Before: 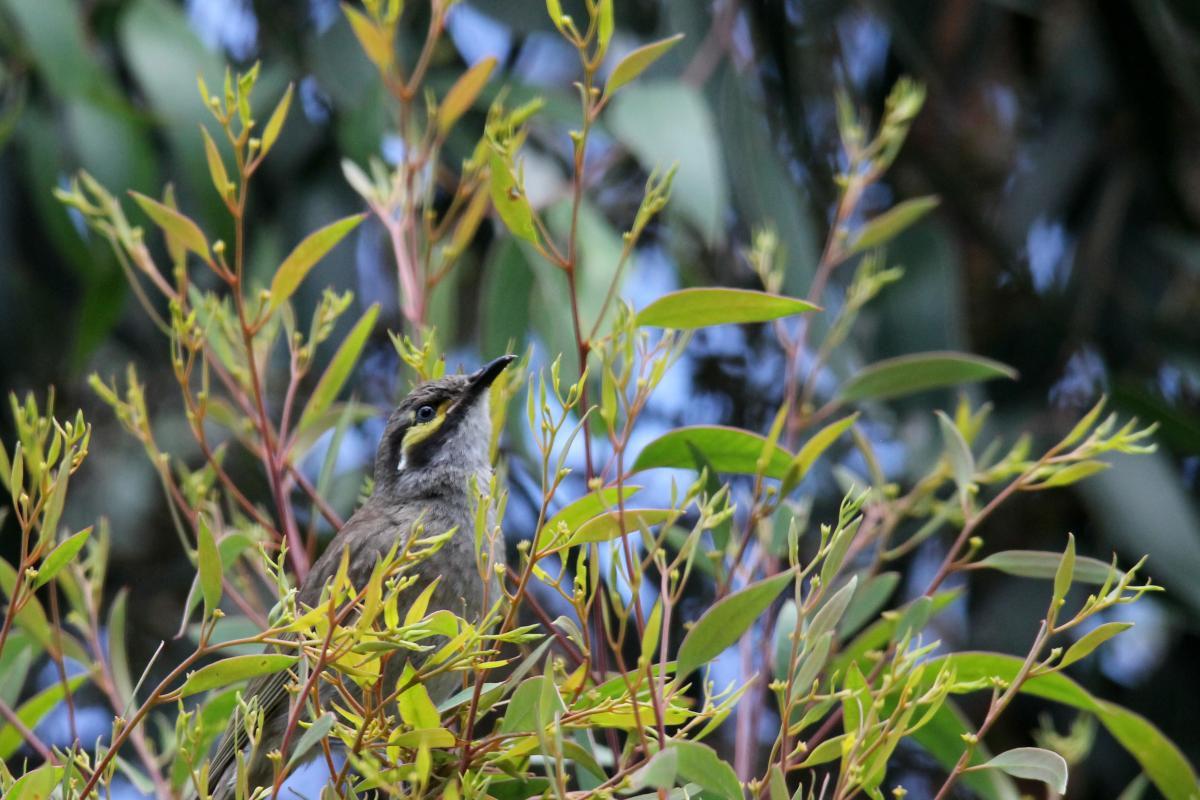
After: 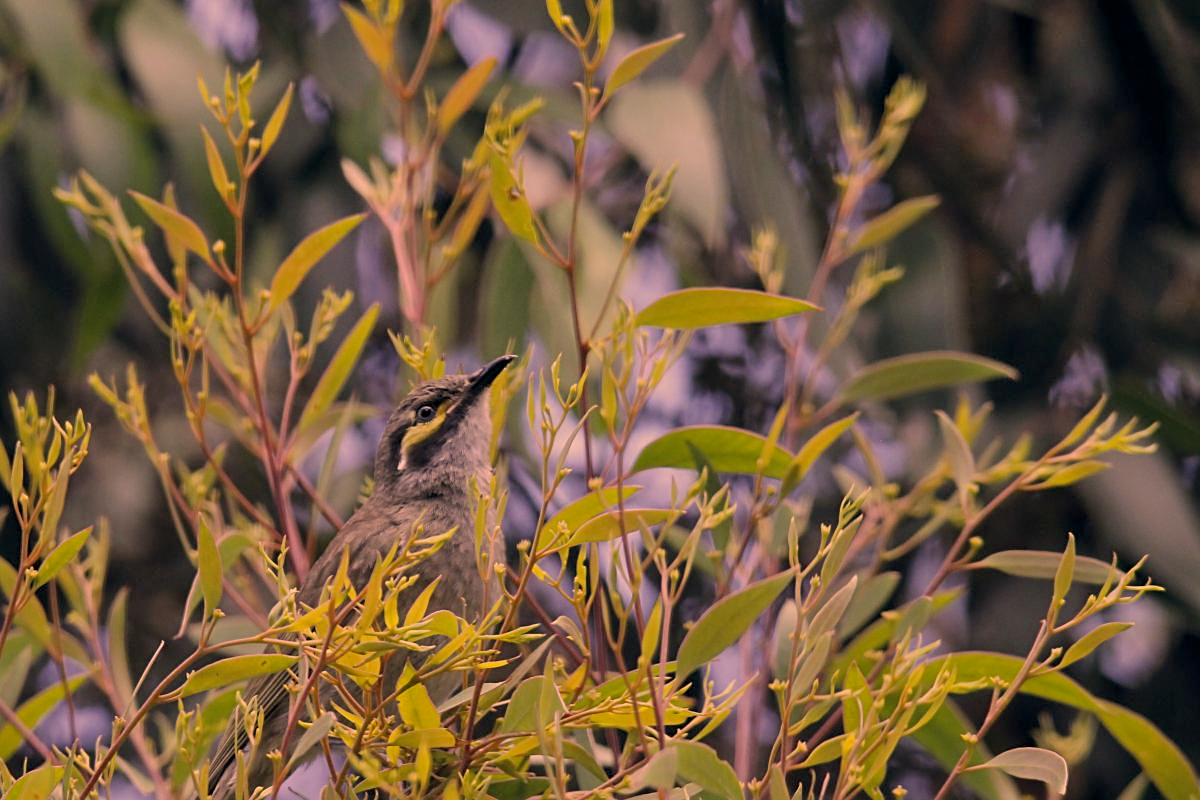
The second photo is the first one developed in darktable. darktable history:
color correction: highlights a* 40, highlights b* 40, saturation 0.69
color balance rgb: shadows lift › hue 87.51°, highlights gain › chroma 1.62%, highlights gain › hue 55.1°, global offset › chroma 0.06%, global offset › hue 253.66°, linear chroma grading › global chroma 0.5%, perceptual saturation grading › global saturation 16.38%
tone equalizer: -8 EV 0.25 EV, -7 EV 0.417 EV, -6 EV 0.417 EV, -5 EV 0.25 EV, -3 EV -0.25 EV, -2 EV -0.417 EV, -1 EV -0.417 EV, +0 EV -0.25 EV, edges refinement/feathering 500, mask exposure compensation -1.57 EV, preserve details guided filter
sharpen: on, module defaults
